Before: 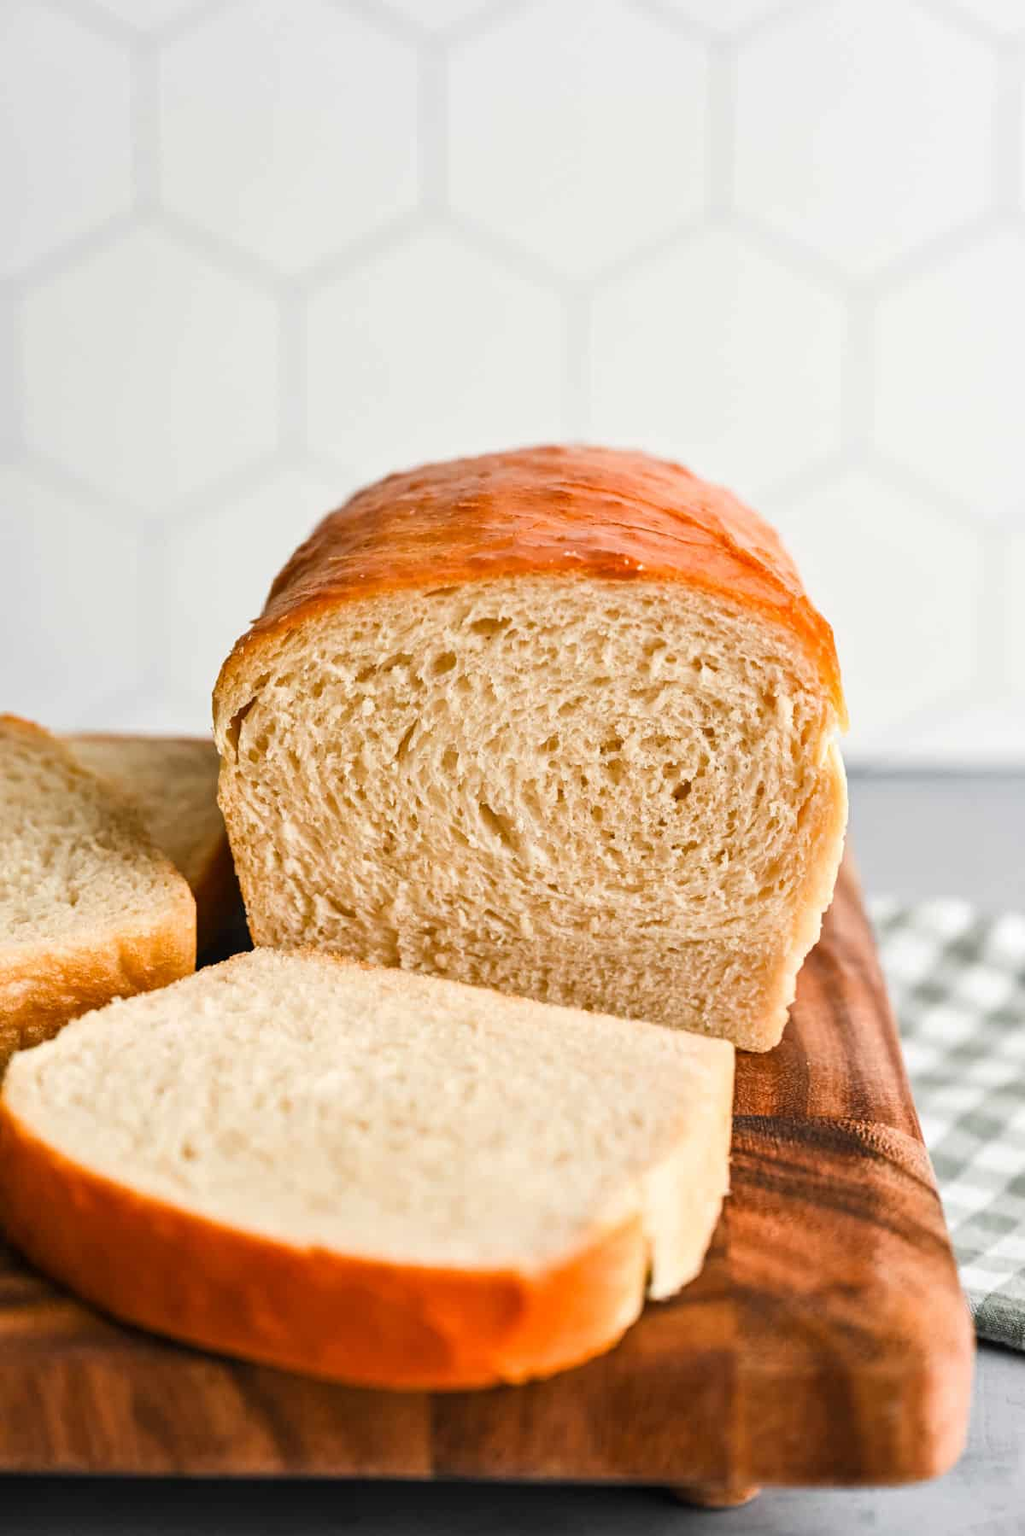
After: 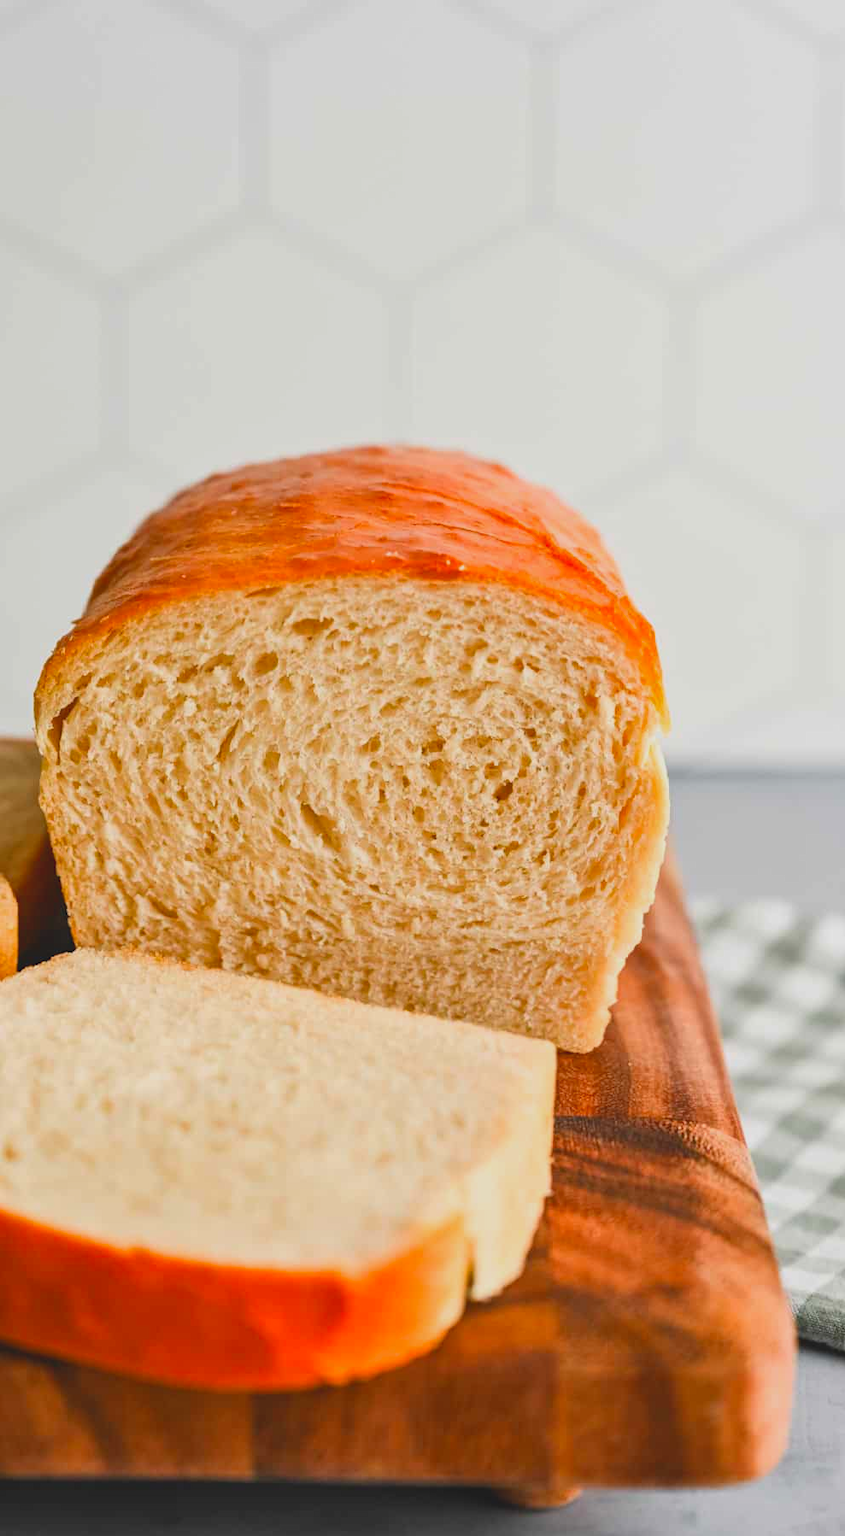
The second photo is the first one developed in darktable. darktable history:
crop: left 17.46%, bottom 0.021%
contrast brightness saturation: contrast -0.194, saturation 0.185
